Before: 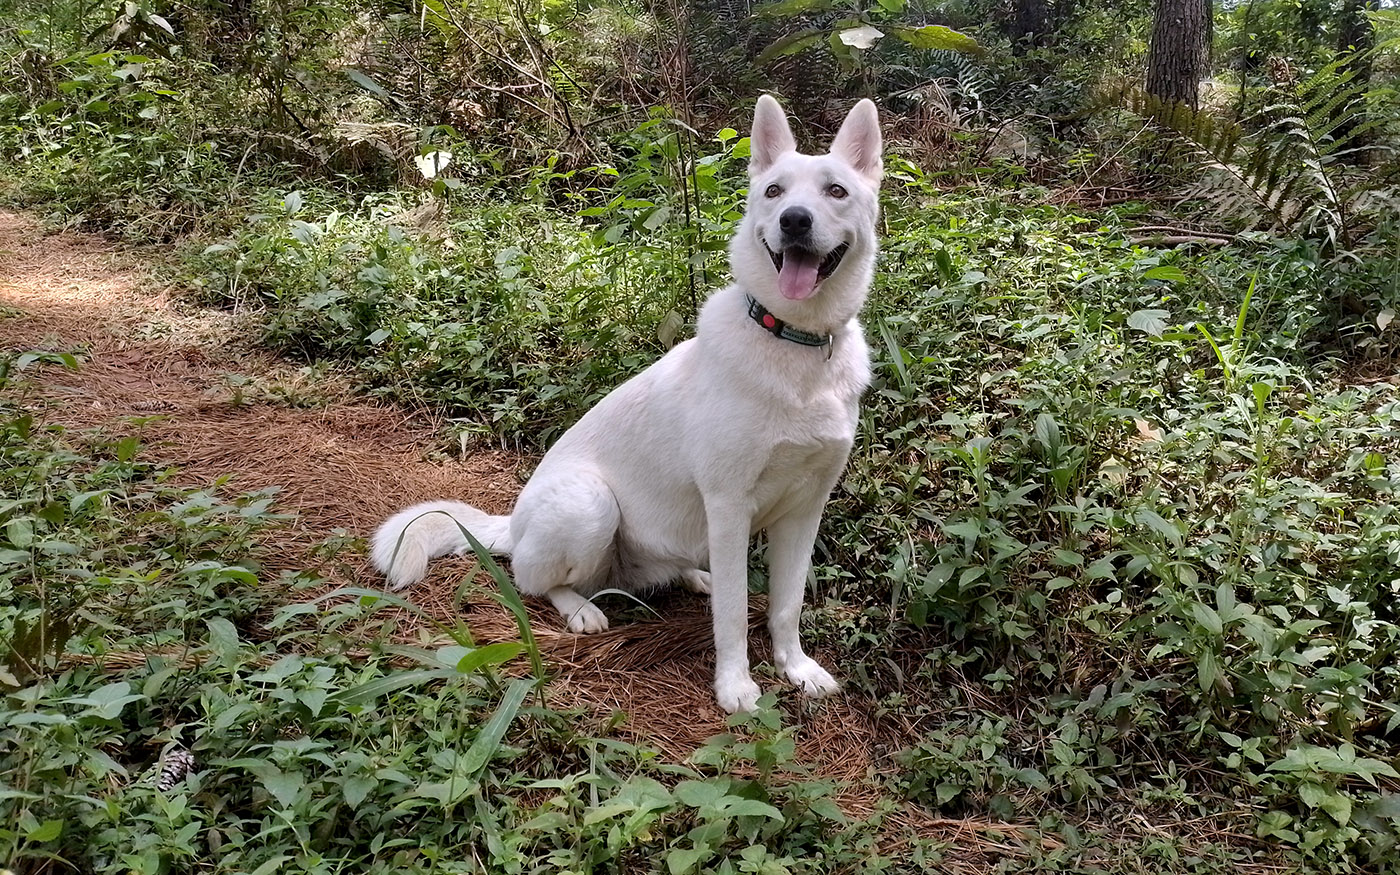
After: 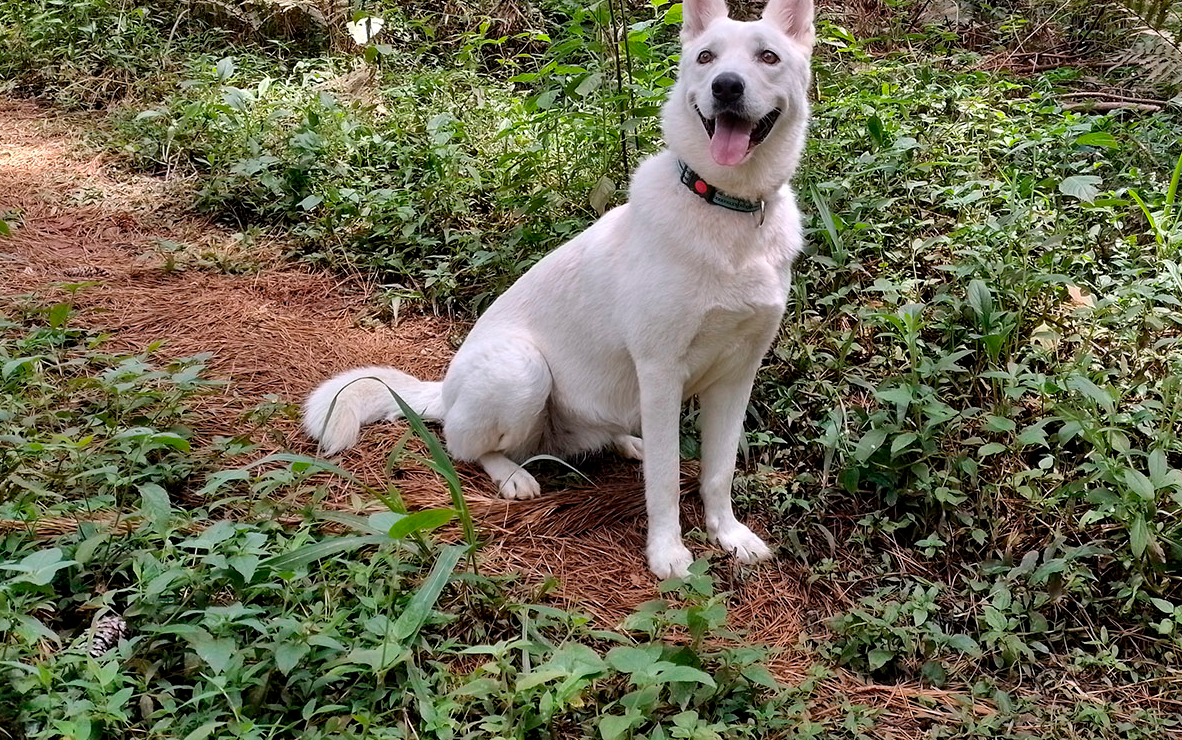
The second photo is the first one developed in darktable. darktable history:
shadows and highlights: highlights 70.95, soften with gaussian
crop and rotate: left 4.888%, top 15.33%, right 10.659%
